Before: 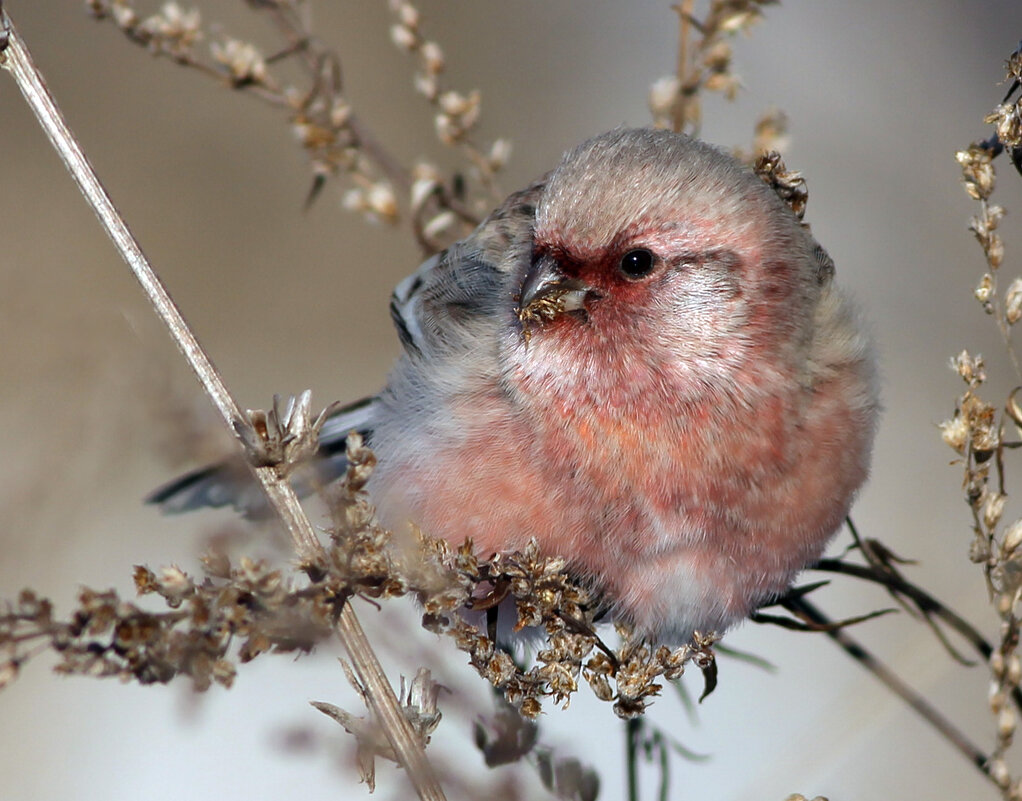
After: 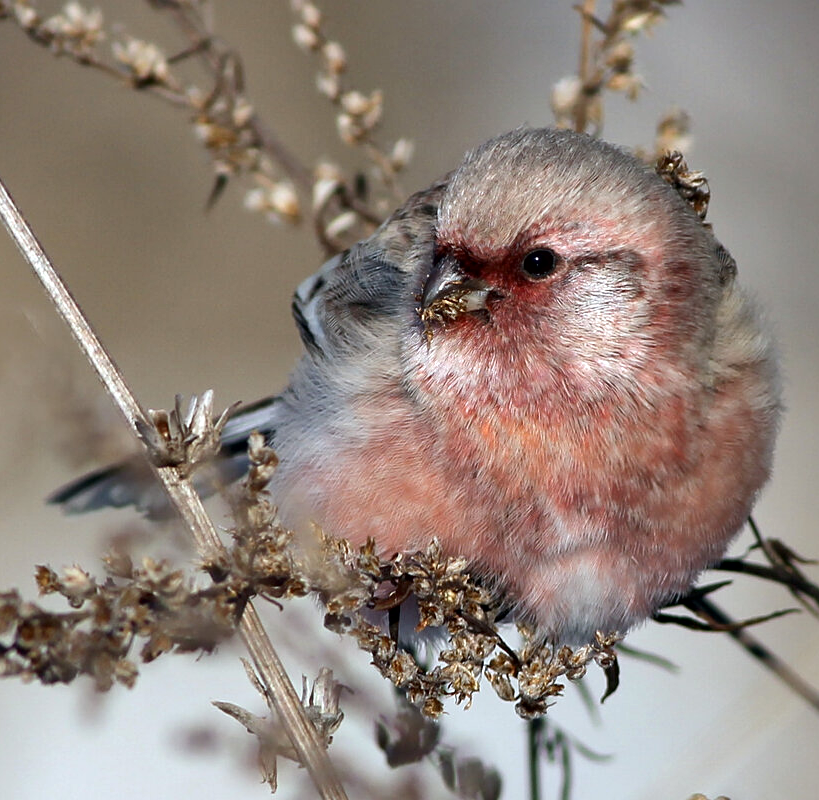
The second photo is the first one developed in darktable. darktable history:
crop and rotate: left 9.615%, right 10.228%
sharpen: amount 0.205
local contrast: mode bilateral grid, contrast 20, coarseness 51, detail 130%, midtone range 0.2
